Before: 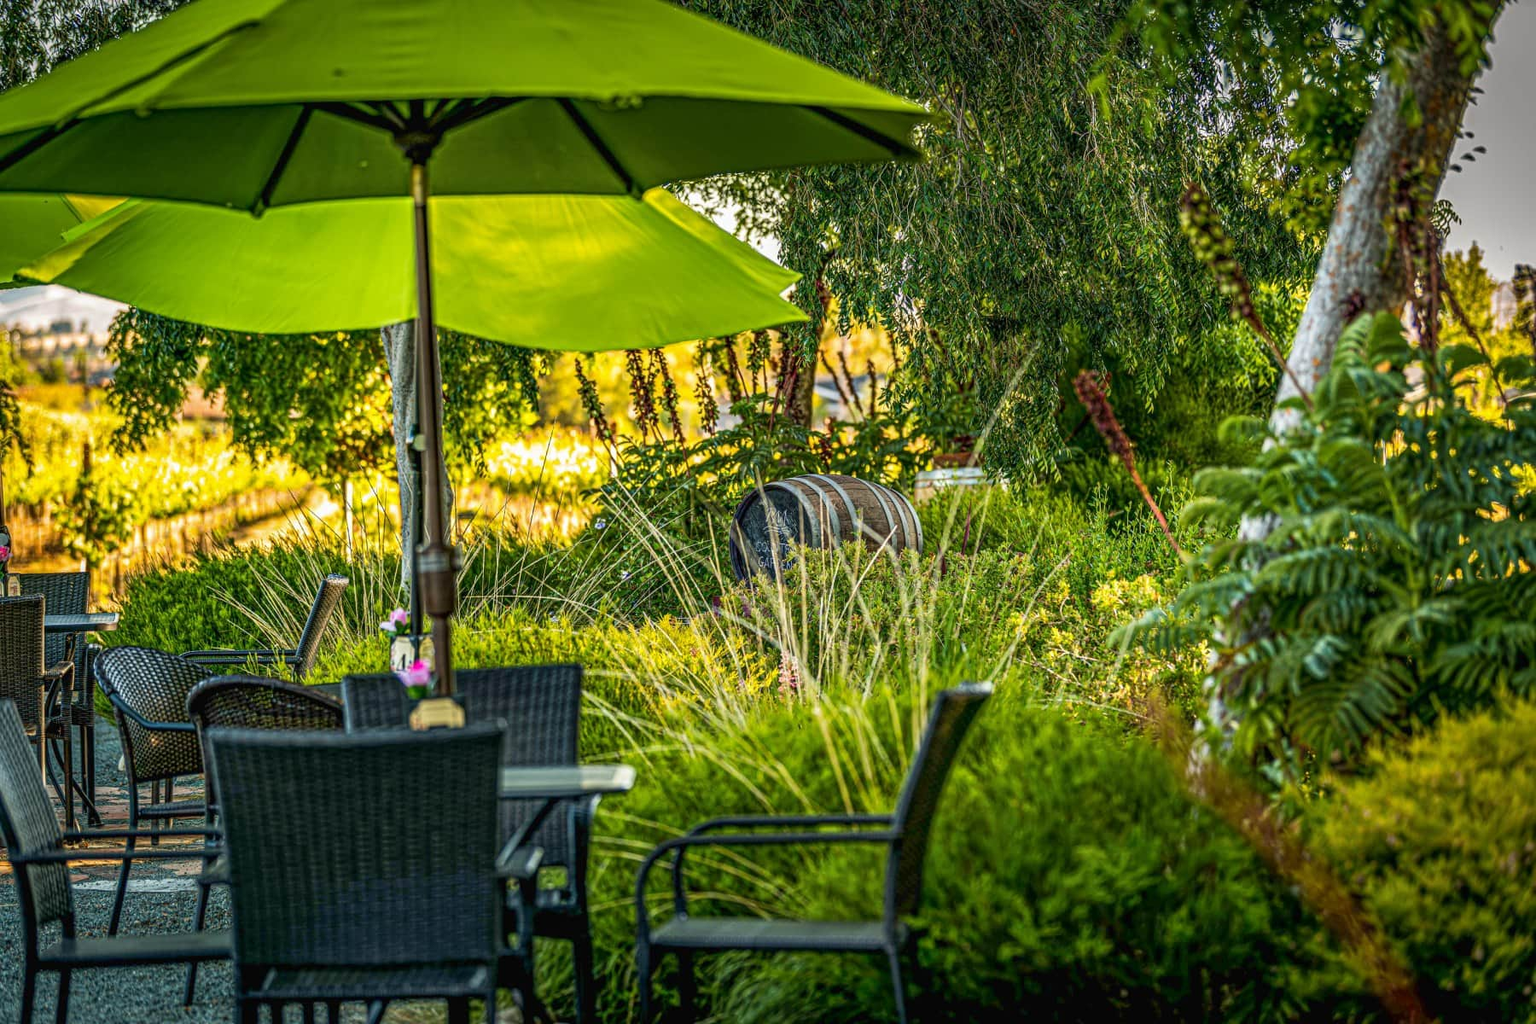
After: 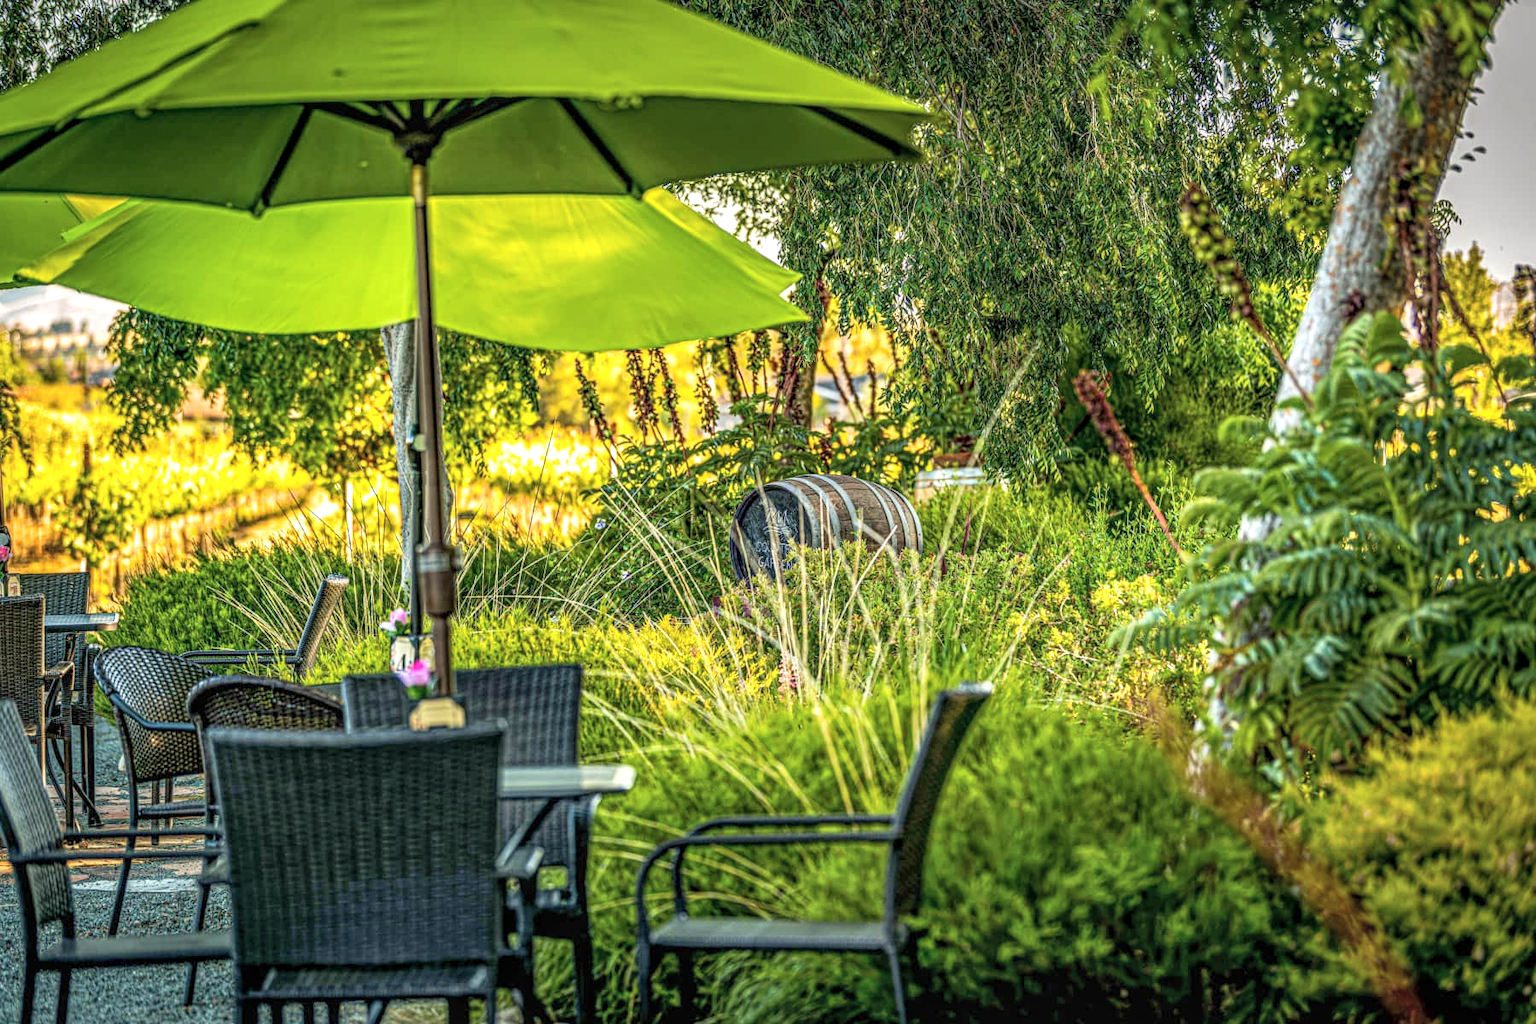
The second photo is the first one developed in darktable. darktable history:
local contrast: detail 130%
contrast brightness saturation: brightness 0.141
exposure: exposure 0.189 EV, compensate exposure bias true, compensate highlight preservation false
